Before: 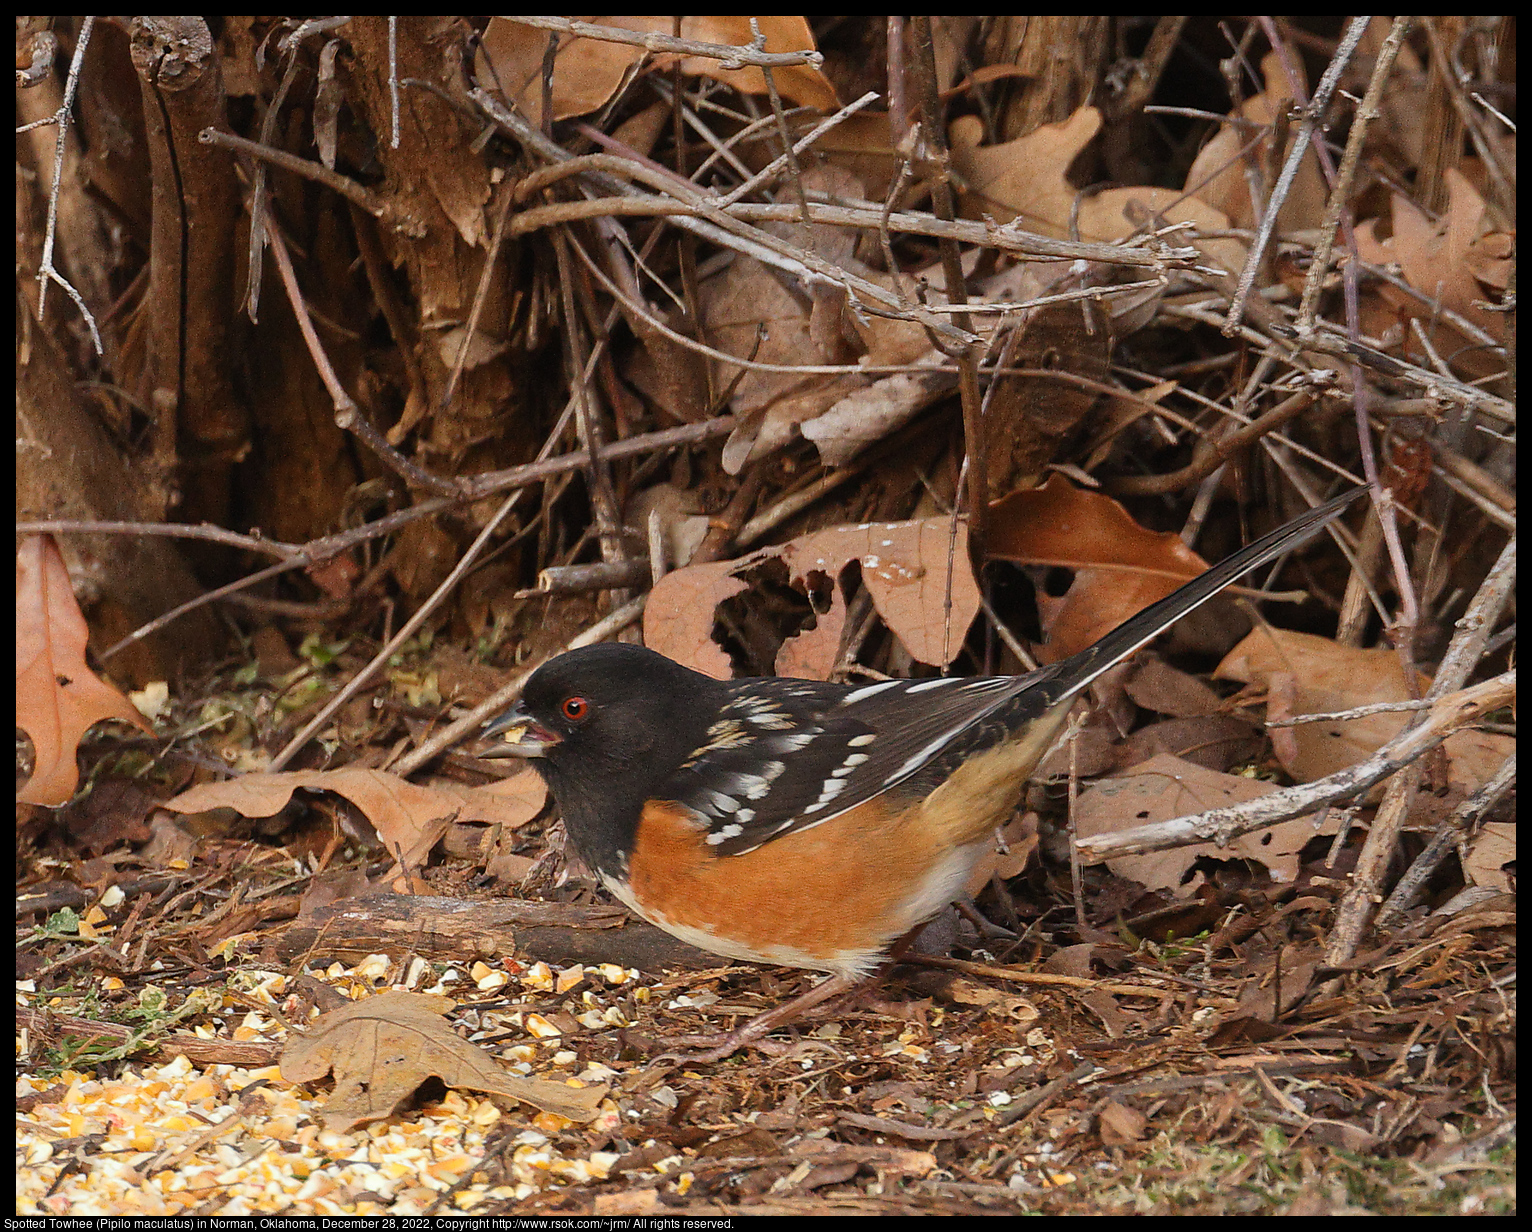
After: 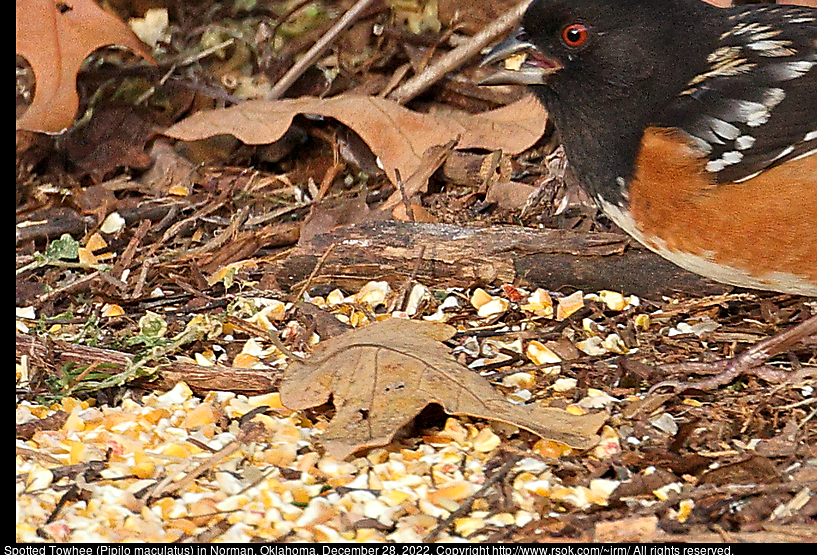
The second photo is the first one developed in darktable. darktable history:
contrast equalizer: octaves 7, y [[0.6 ×6], [0.55 ×6], [0 ×6], [0 ×6], [0 ×6]], mix 0.3
crop and rotate: top 54.778%, right 46.61%, bottom 0.159%
sharpen: on, module defaults
